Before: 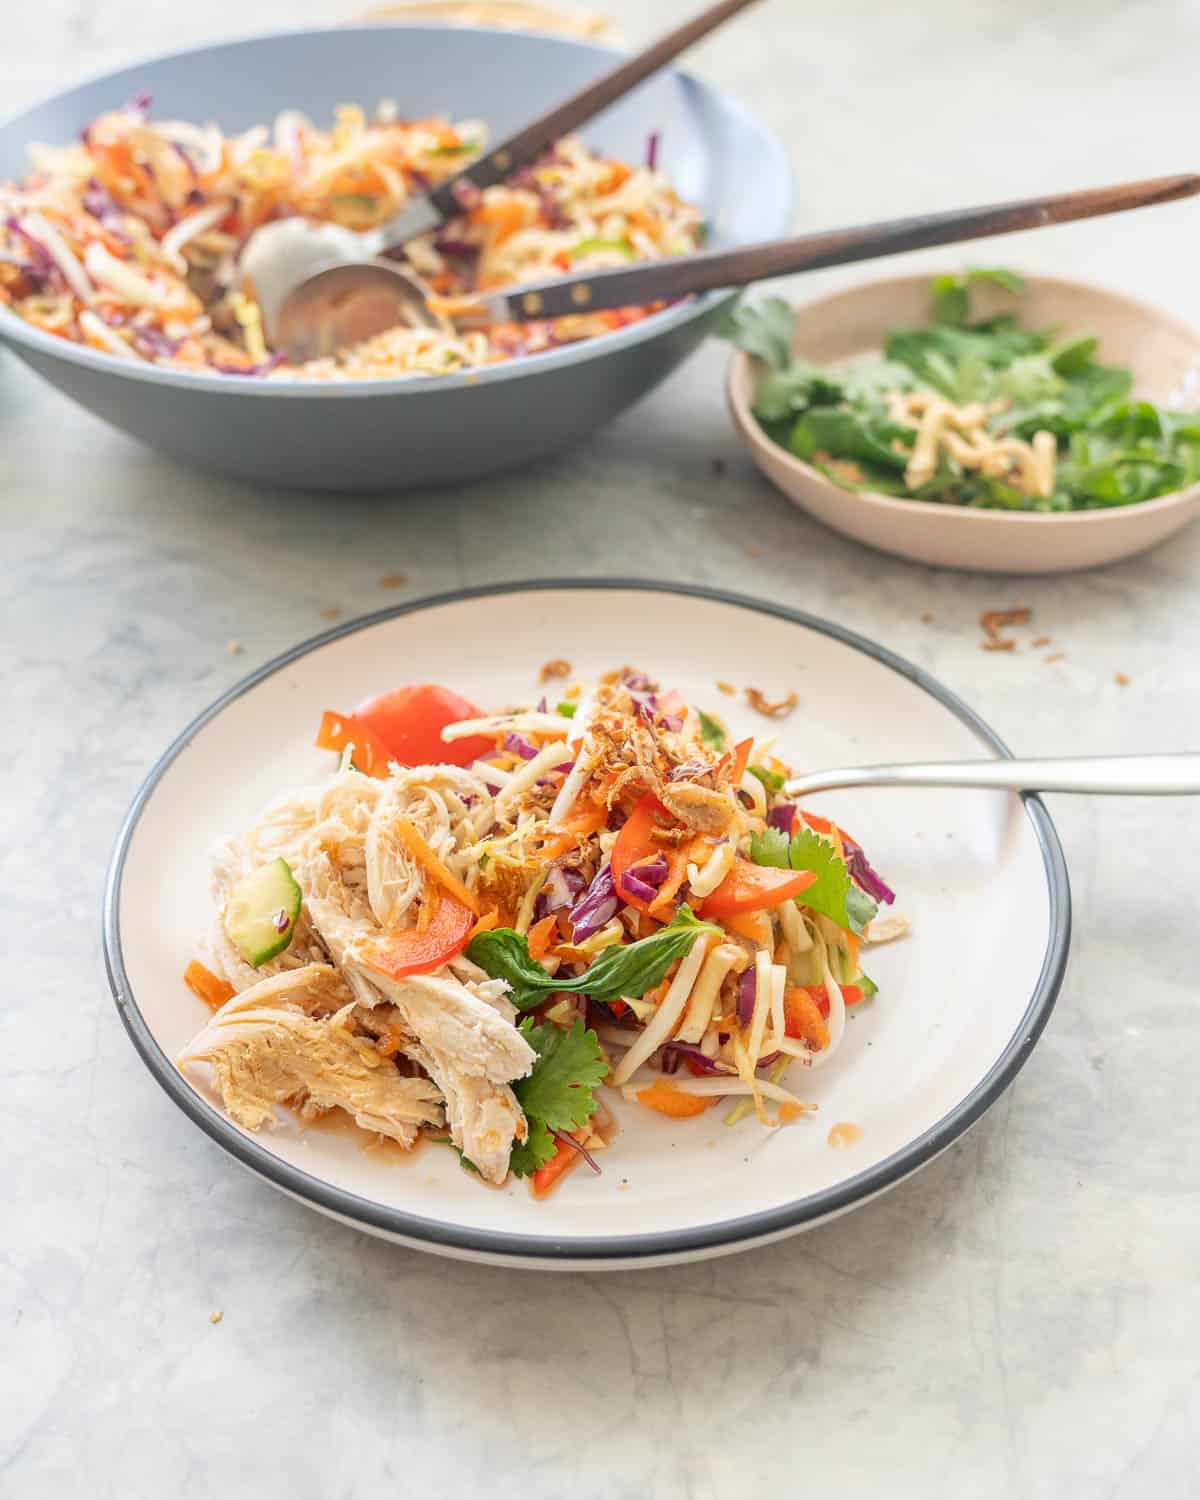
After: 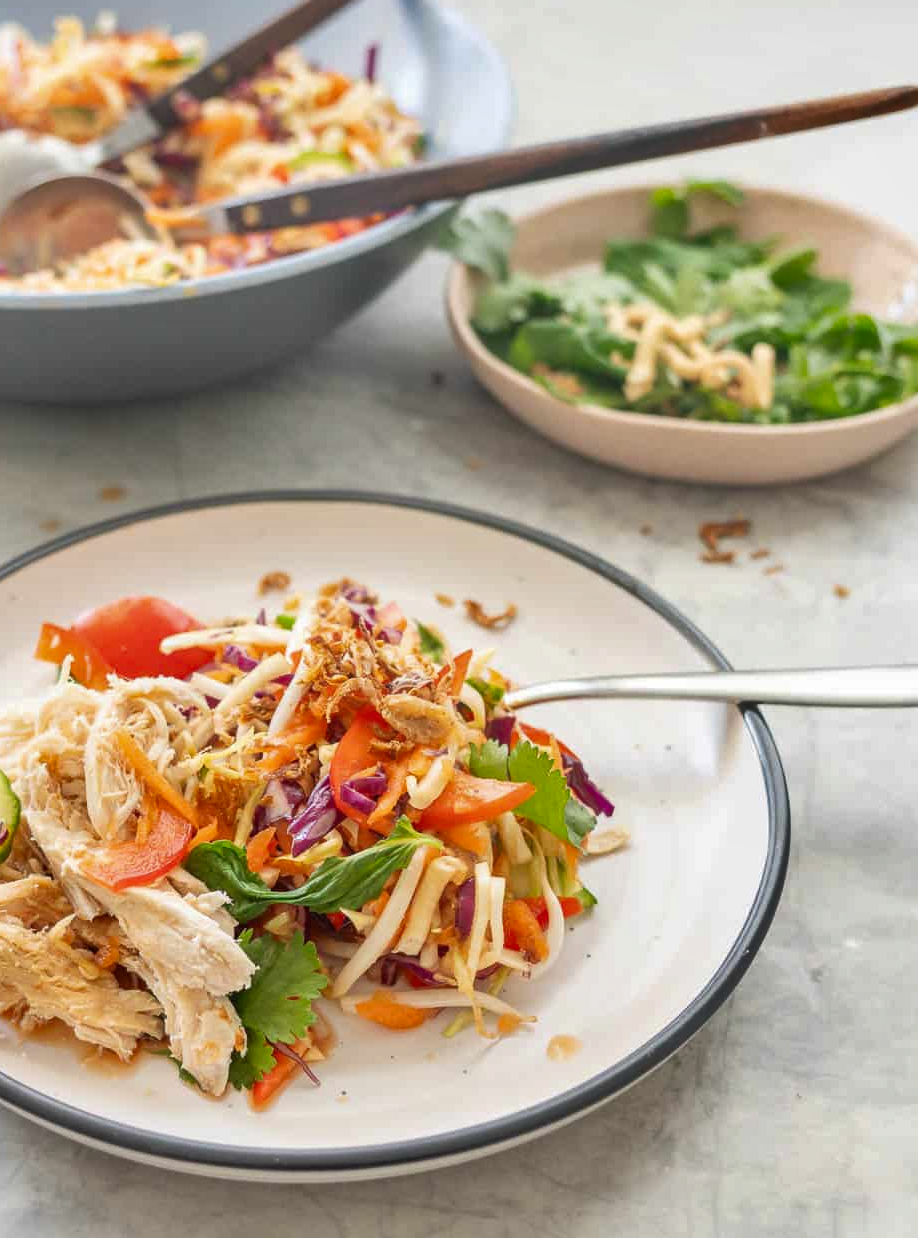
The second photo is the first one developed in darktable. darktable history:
shadows and highlights: soften with gaussian
crop: left 23.431%, top 5.871%, bottom 11.569%
